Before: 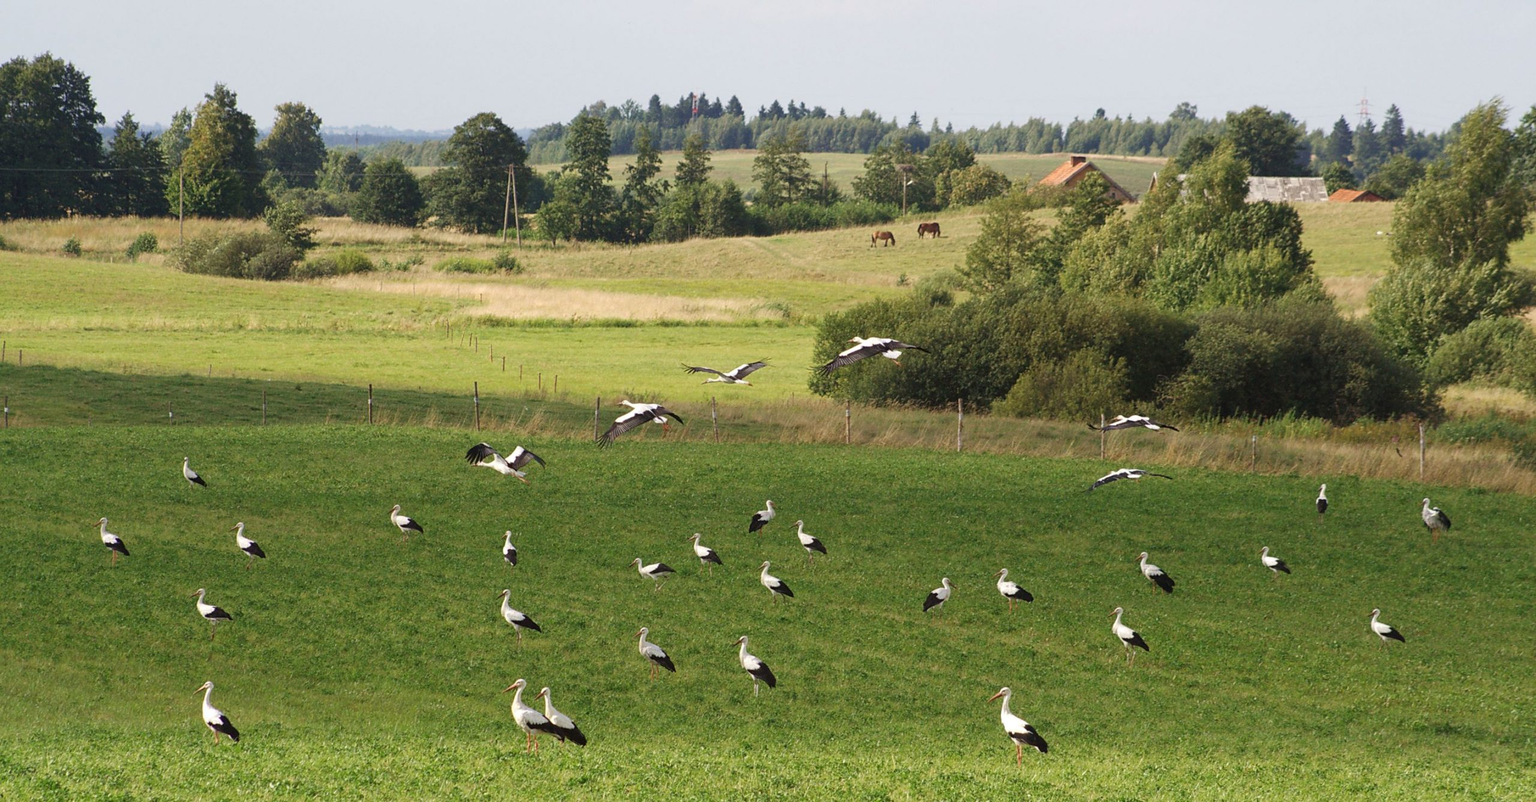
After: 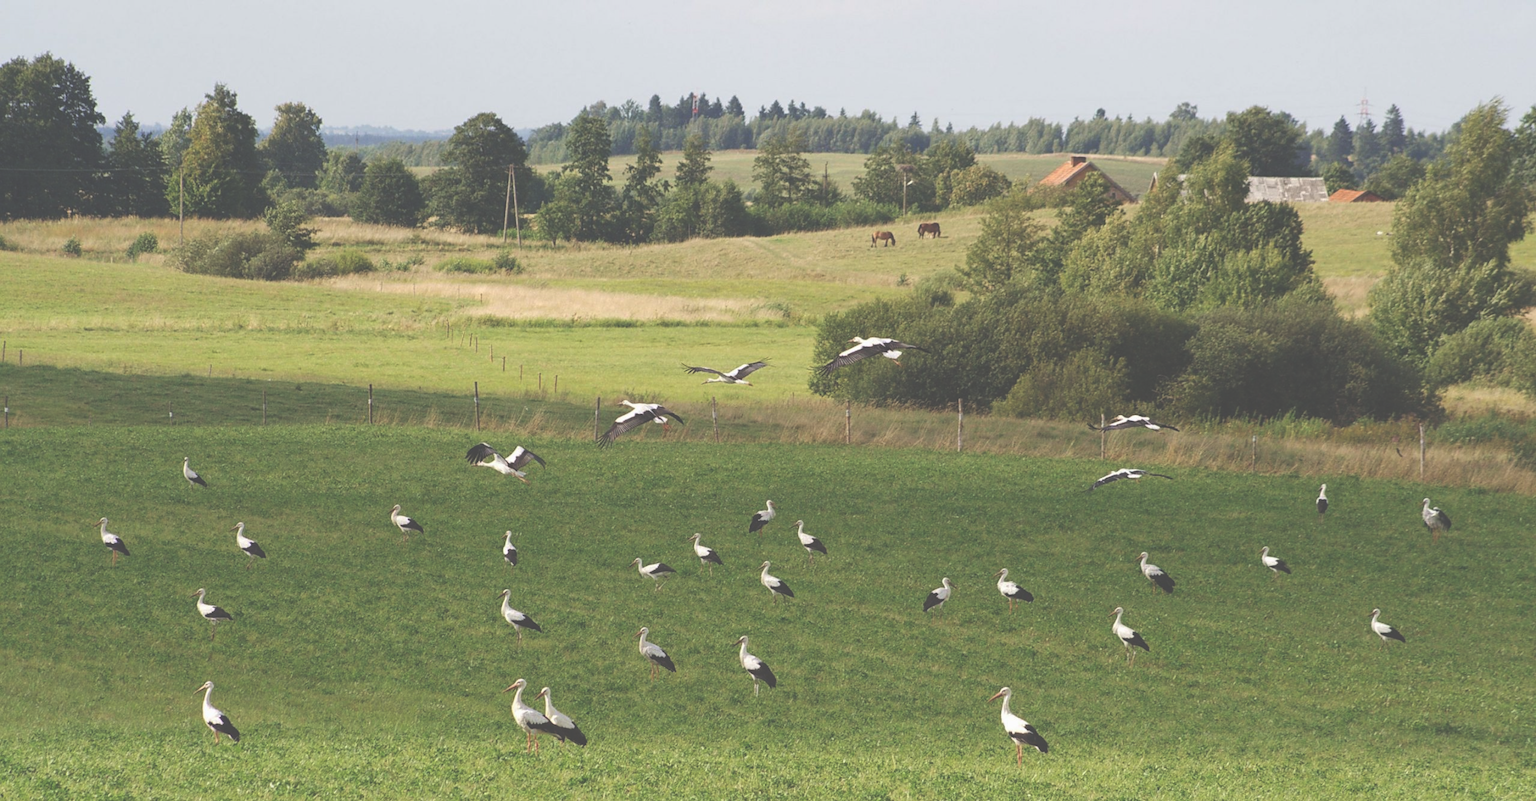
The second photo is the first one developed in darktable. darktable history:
tone equalizer: edges refinement/feathering 500, mask exposure compensation -1.57 EV, preserve details no
exposure: black level correction -0.064, exposure -0.049 EV, compensate highlight preservation false
